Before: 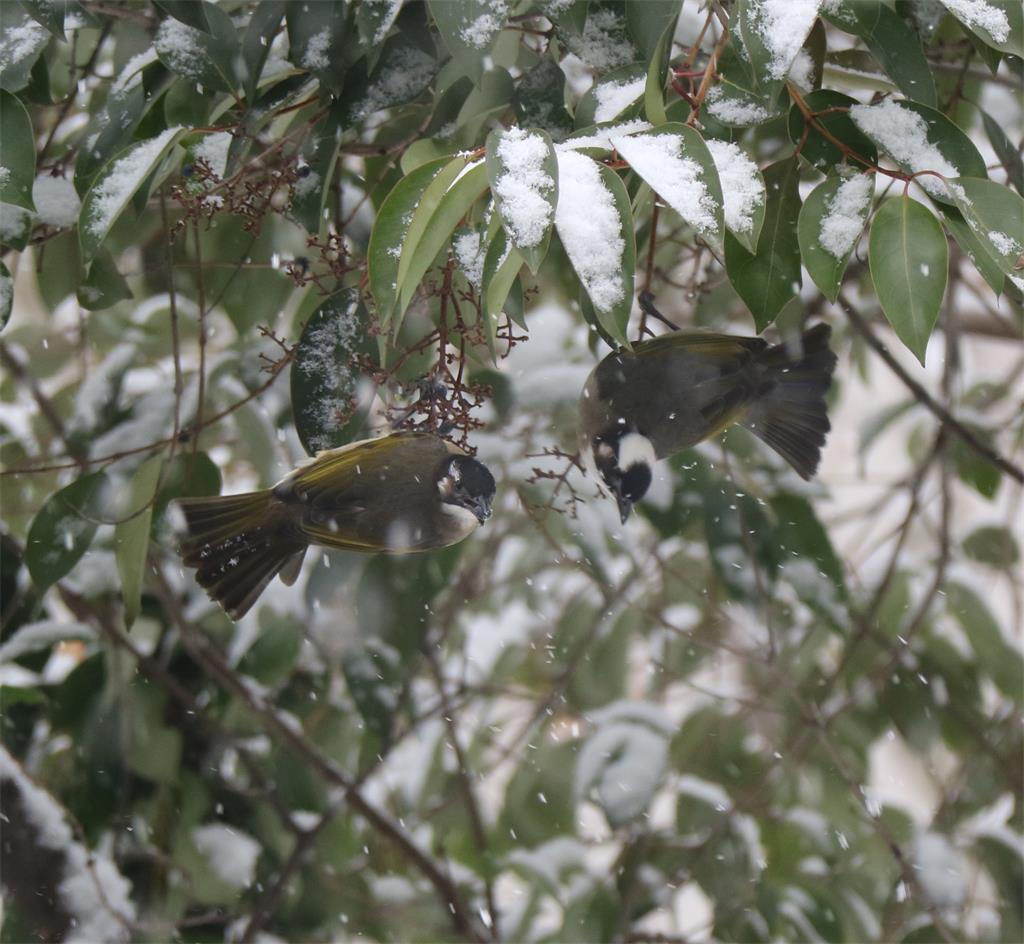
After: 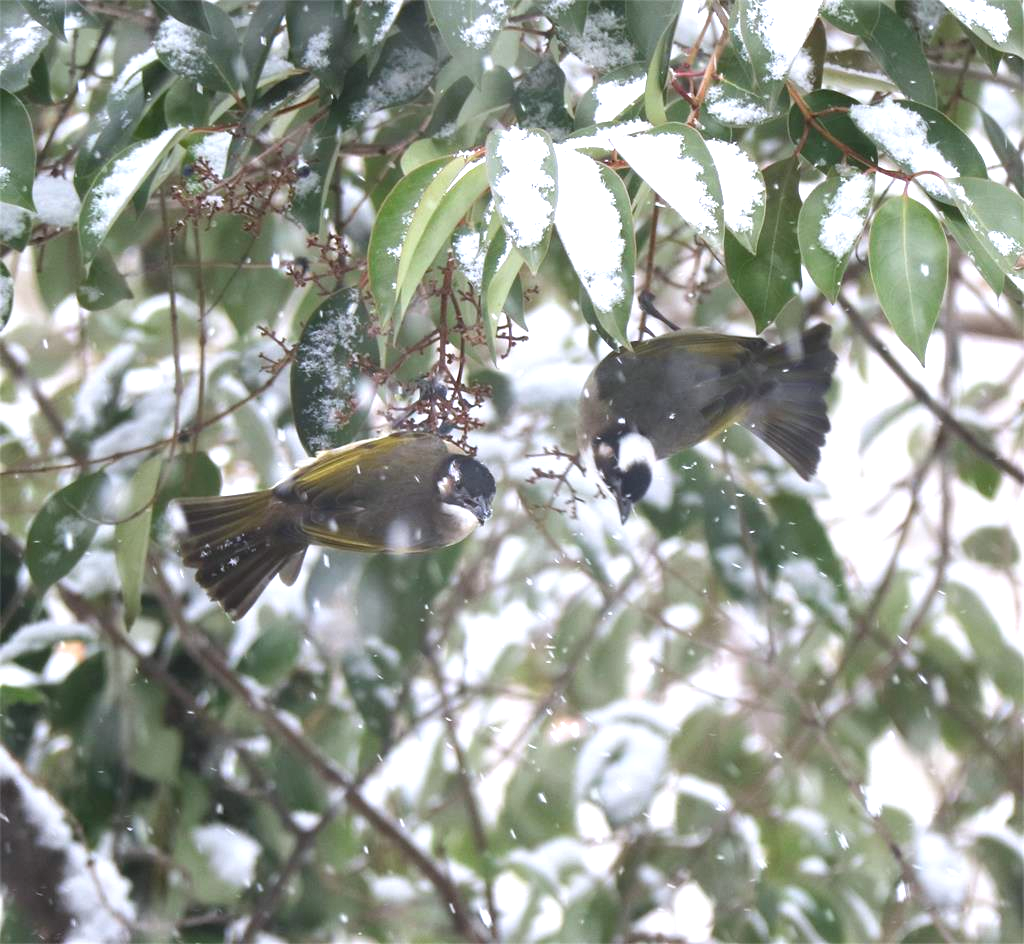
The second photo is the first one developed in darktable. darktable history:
exposure: black level correction 0, exposure 1.199 EV, compensate highlight preservation false
tone equalizer: on, module defaults
color calibration: gray › normalize channels true, illuminant as shot in camera, x 0.358, y 0.373, temperature 4628.91 K, gamut compression 0.006
